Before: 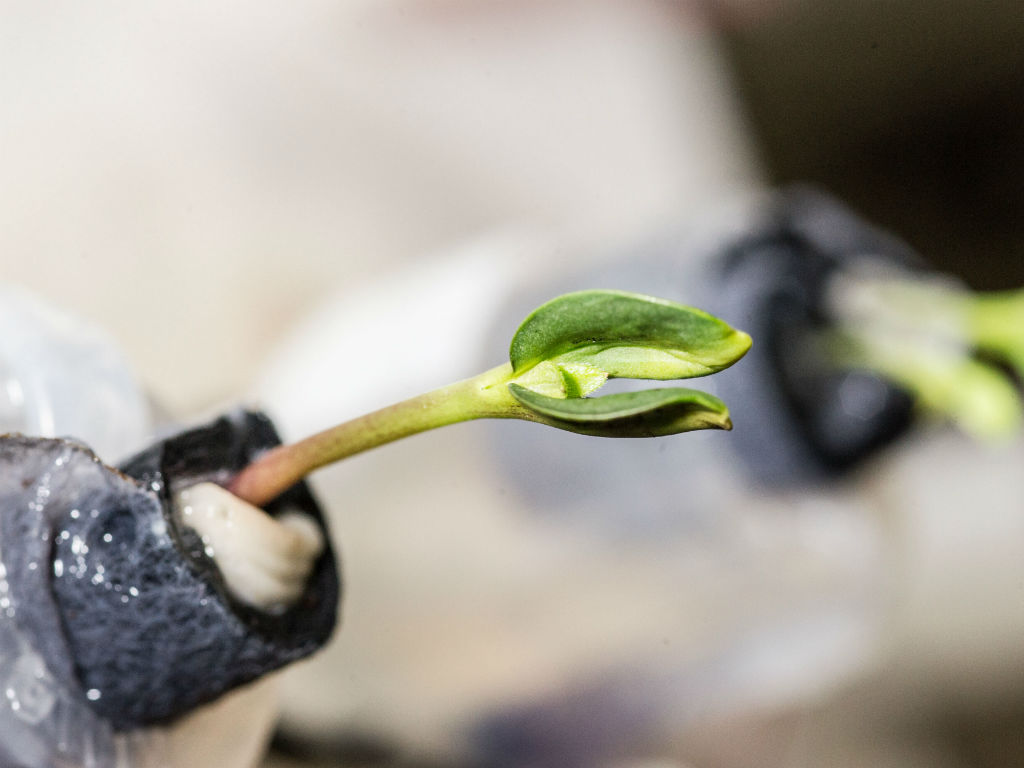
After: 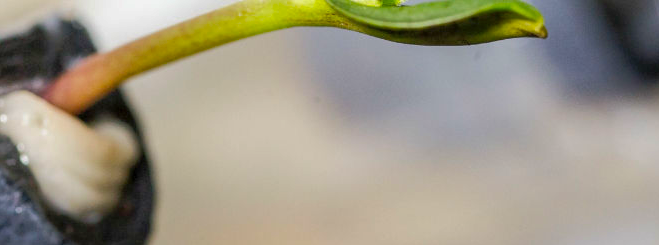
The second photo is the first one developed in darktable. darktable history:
color balance rgb: perceptual saturation grading › global saturation 20%, global vibrance 20%
shadows and highlights: on, module defaults
crop: left 18.091%, top 51.13%, right 17.525%, bottom 16.85%
